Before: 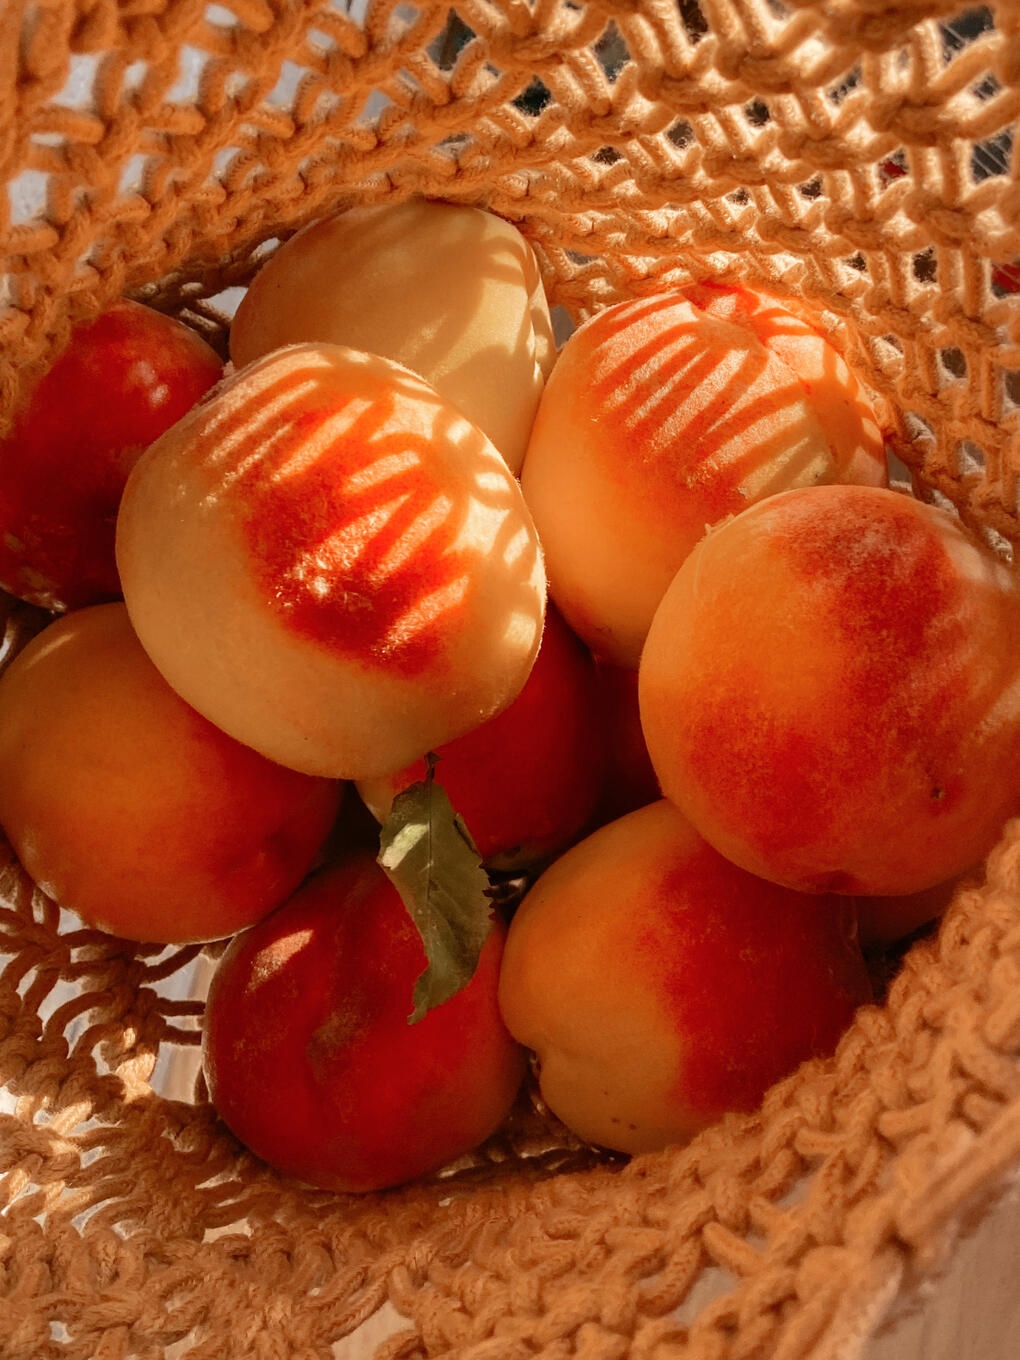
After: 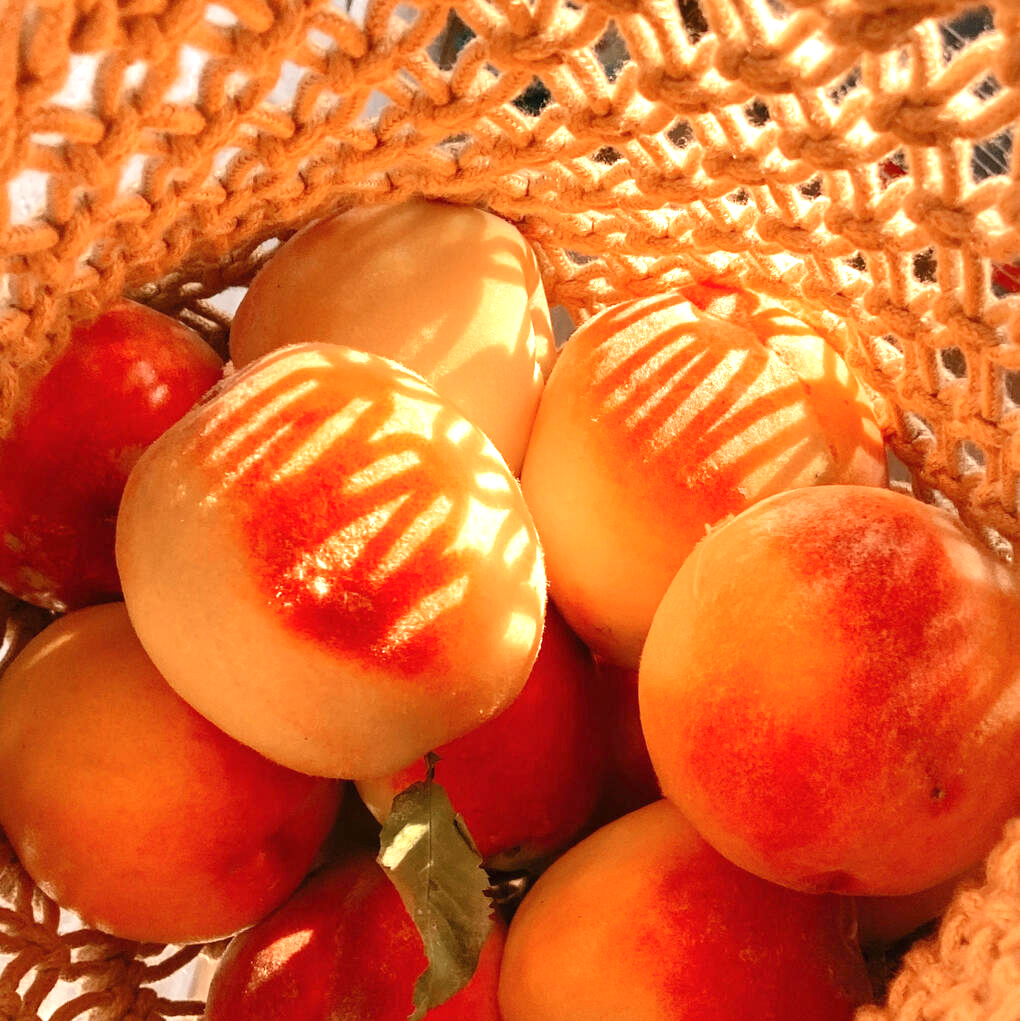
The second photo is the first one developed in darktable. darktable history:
exposure: black level correction 0, exposure 1.001 EV, compensate exposure bias true, compensate highlight preservation false
crop: bottom 24.922%
